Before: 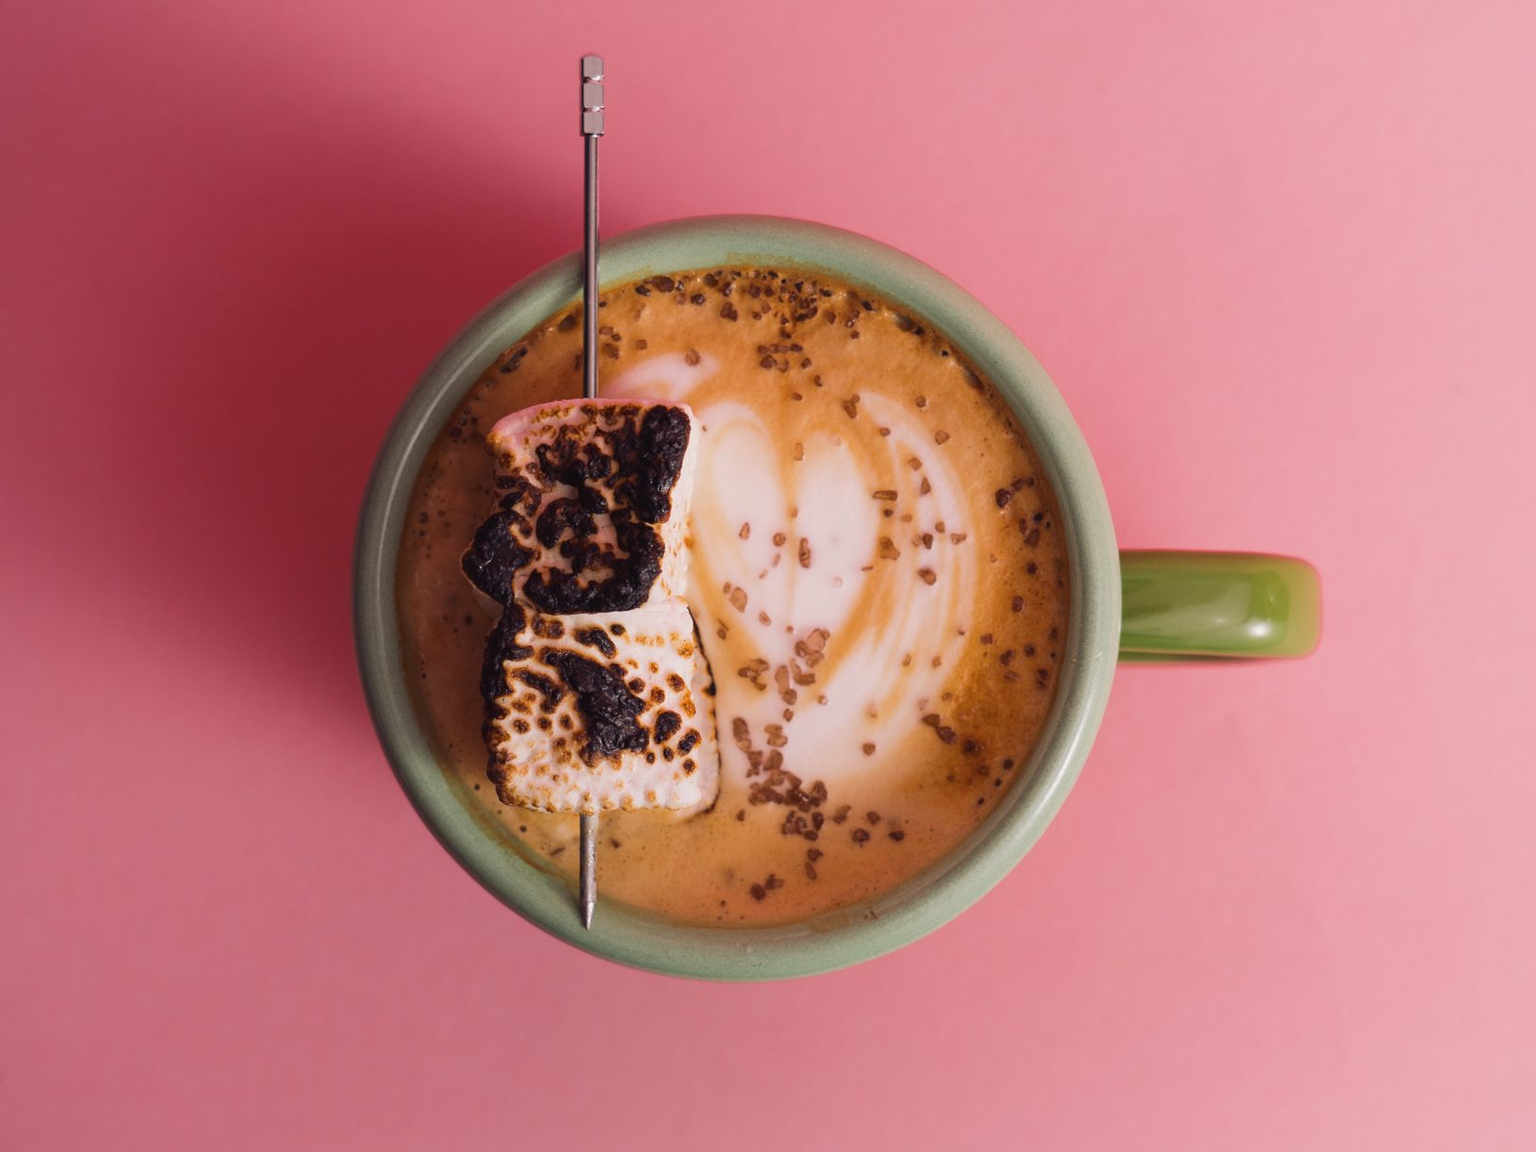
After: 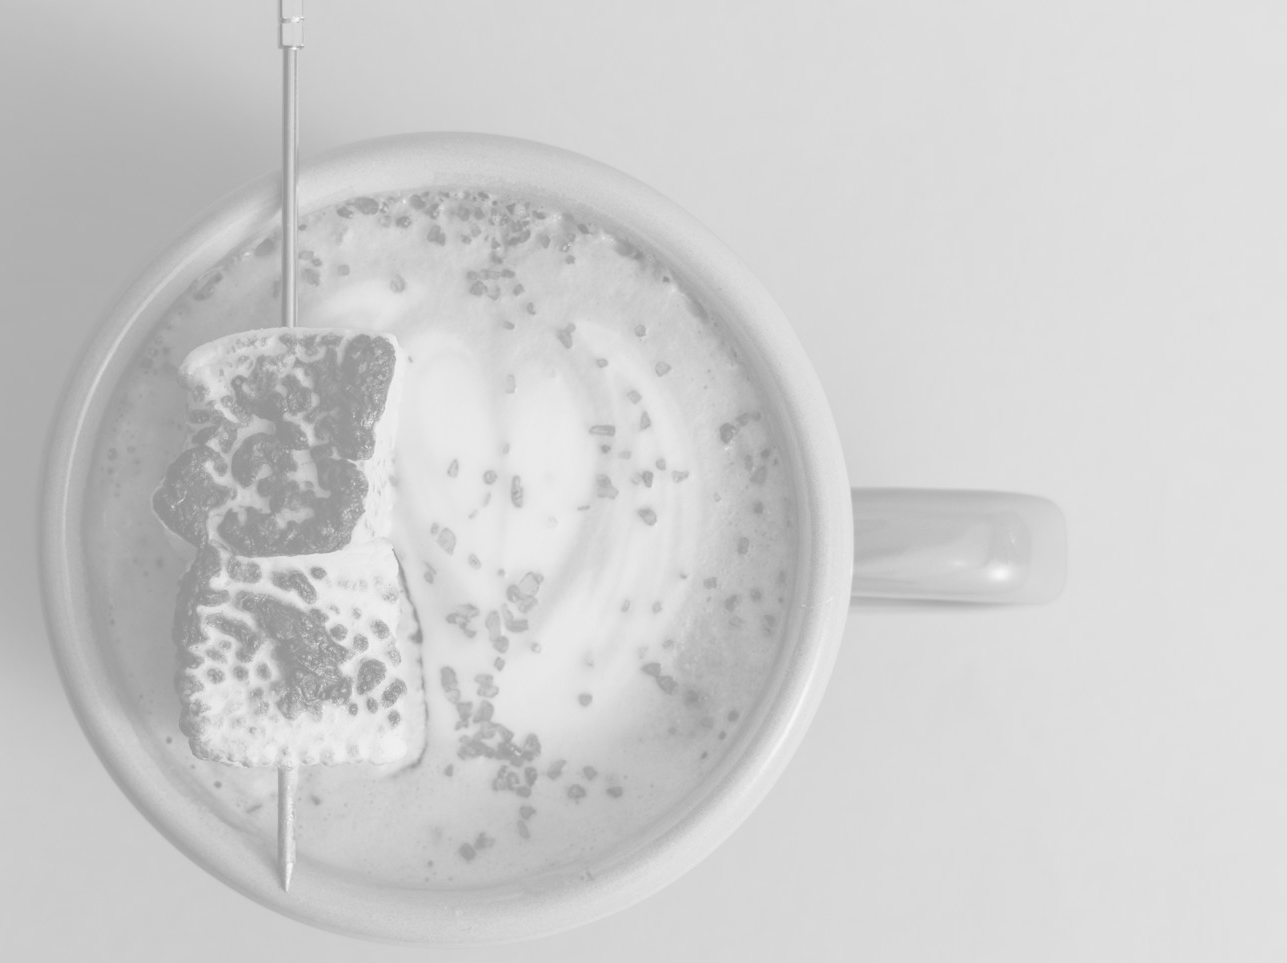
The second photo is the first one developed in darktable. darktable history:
crop and rotate: left 20.74%, top 7.912%, right 0.375%, bottom 13.378%
colorize: hue 331.2°, saturation 75%, source mix 30.28%, lightness 70.52%, version 1
exposure: black level correction 0, exposure 0.5 EV, compensate highlight preservation false
color correction: highlights a* -0.182, highlights b* -0.124
local contrast: on, module defaults
monochrome: a 0, b 0, size 0.5, highlights 0.57
tone equalizer: on, module defaults
white balance: red 0.974, blue 1.044
